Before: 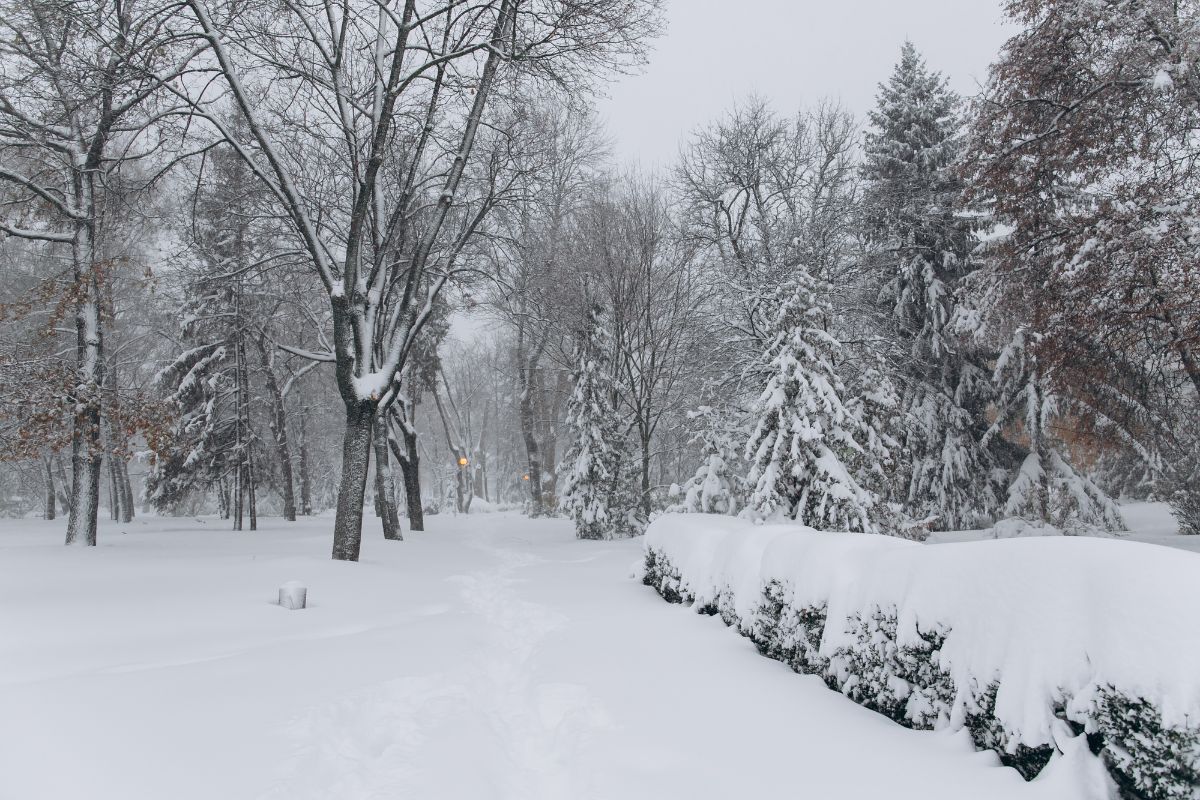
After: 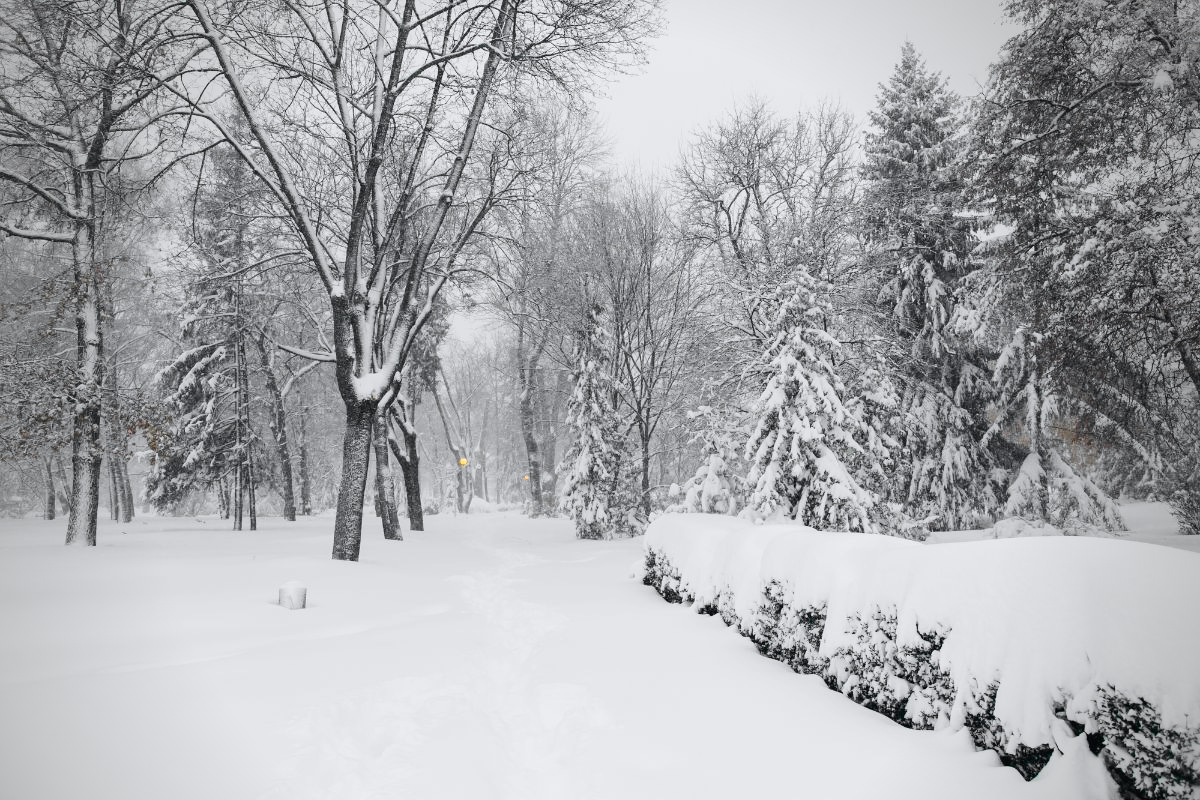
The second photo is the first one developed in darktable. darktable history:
vignetting: fall-off start 71.64%, center (-0.034, 0.145), unbound false
tone curve: curves: ch0 [(0, 0) (0.071, 0.047) (0.266, 0.26) (0.483, 0.554) (0.753, 0.811) (1, 0.983)]; ch1 [(0, 0) (0.346, 0.307) (0.408, 0.369) (0.463, 0.443) (0.482, 0.493) (0.502, 0.5) (0.517, 0.502) (0.55, 0.548) (0.597, 0.624) (0.651, 0.698) (1, 1)]; ch2 [(0, 0) (0.346, 0.34) (0.434, 0.46) (0.485, 0.494) (0.5, 0.494) (0.517, 0.506) (0.535, 0.529) (0.583, 0.611) (0.625, 0.666) (1, 1)], color space Lab, independent channels, preserve colors none
exposure: exposure 0.201 EV, compensate highlight preservation false
